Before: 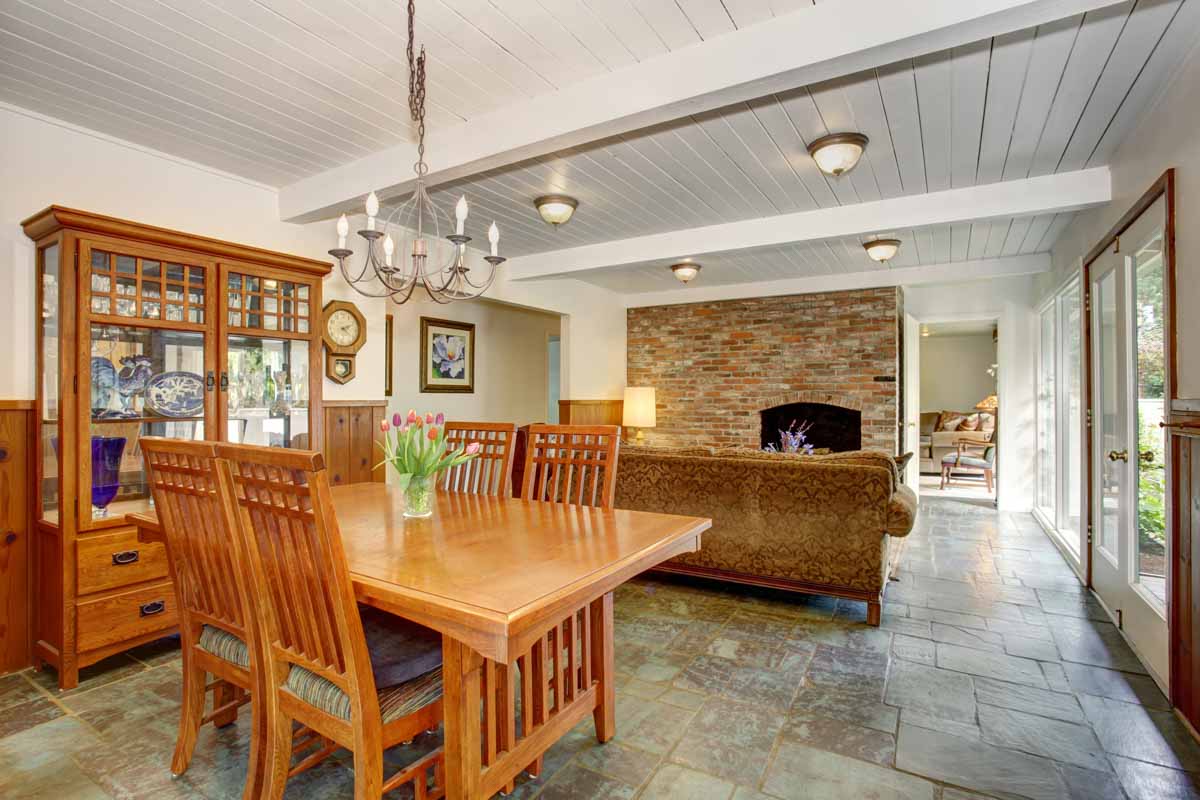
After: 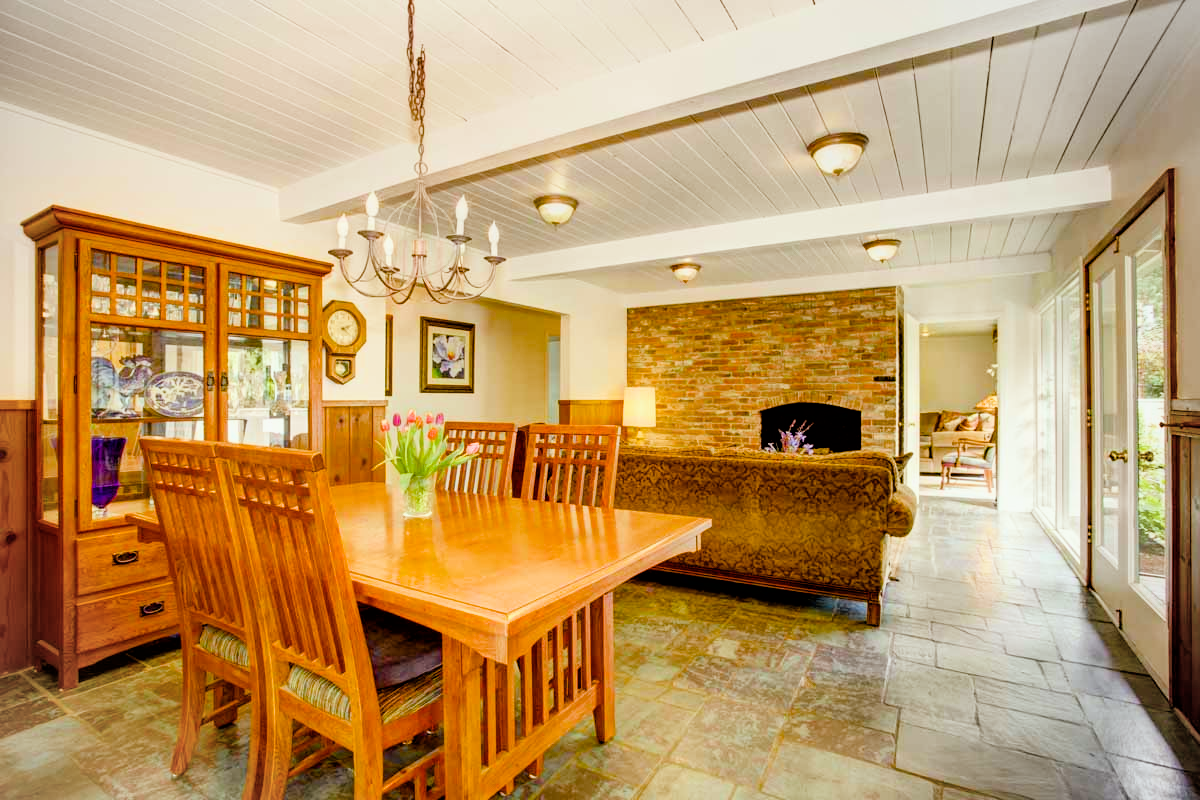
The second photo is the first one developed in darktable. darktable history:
tone equalizer: -8 EV -0.411 EV, -7 EV -0.408 EV, -6 EV -0.352 EV, -5 EV -0.212 EV, -3 EV 0.21 EV, -2 EV 0.307 EV, -1 EV 0.408 EV, +0 EV 0.404 EV, mask exposure compensation -0.488 EV
color balance rgb: shadows lift › chroma 2.026%, shadows lift › hue 215.56°, power › luminance 9.773%, power › chroma 2.822%, power › hue 59.76°, perceptual saturation grading › global saturation 28.199%, perceptual saturation grading › highlights -25.009%, perceptual saturation grading › mid-tones 25.556%, perceptual saturation grading › shadows 49.542%
filmic rgb: black relative exposure -11.79 EV, white relative exposure 5.46 EV, threshold 5.99 EV, hardness 4.48, latitude 49.54%, contrast 1.142, enable highlight reconstruction true
vignetting: fall-off start 88.68%, fall-off radius 44.34%, brightness -0.157, center (-0.031, -0.04), width/height ratio 1.16
